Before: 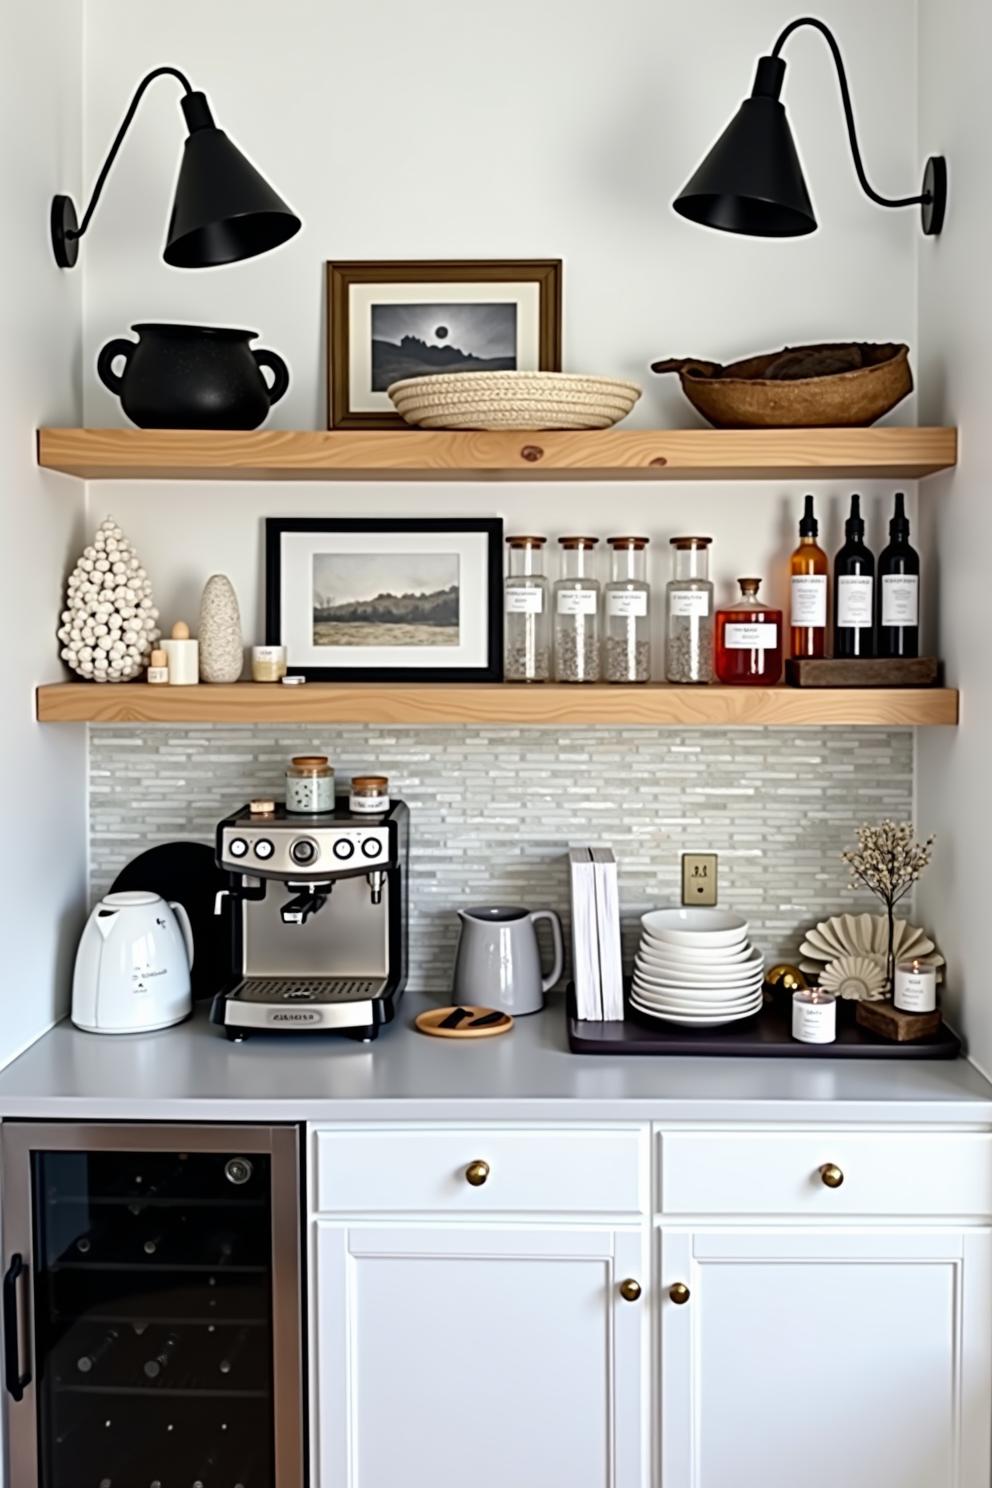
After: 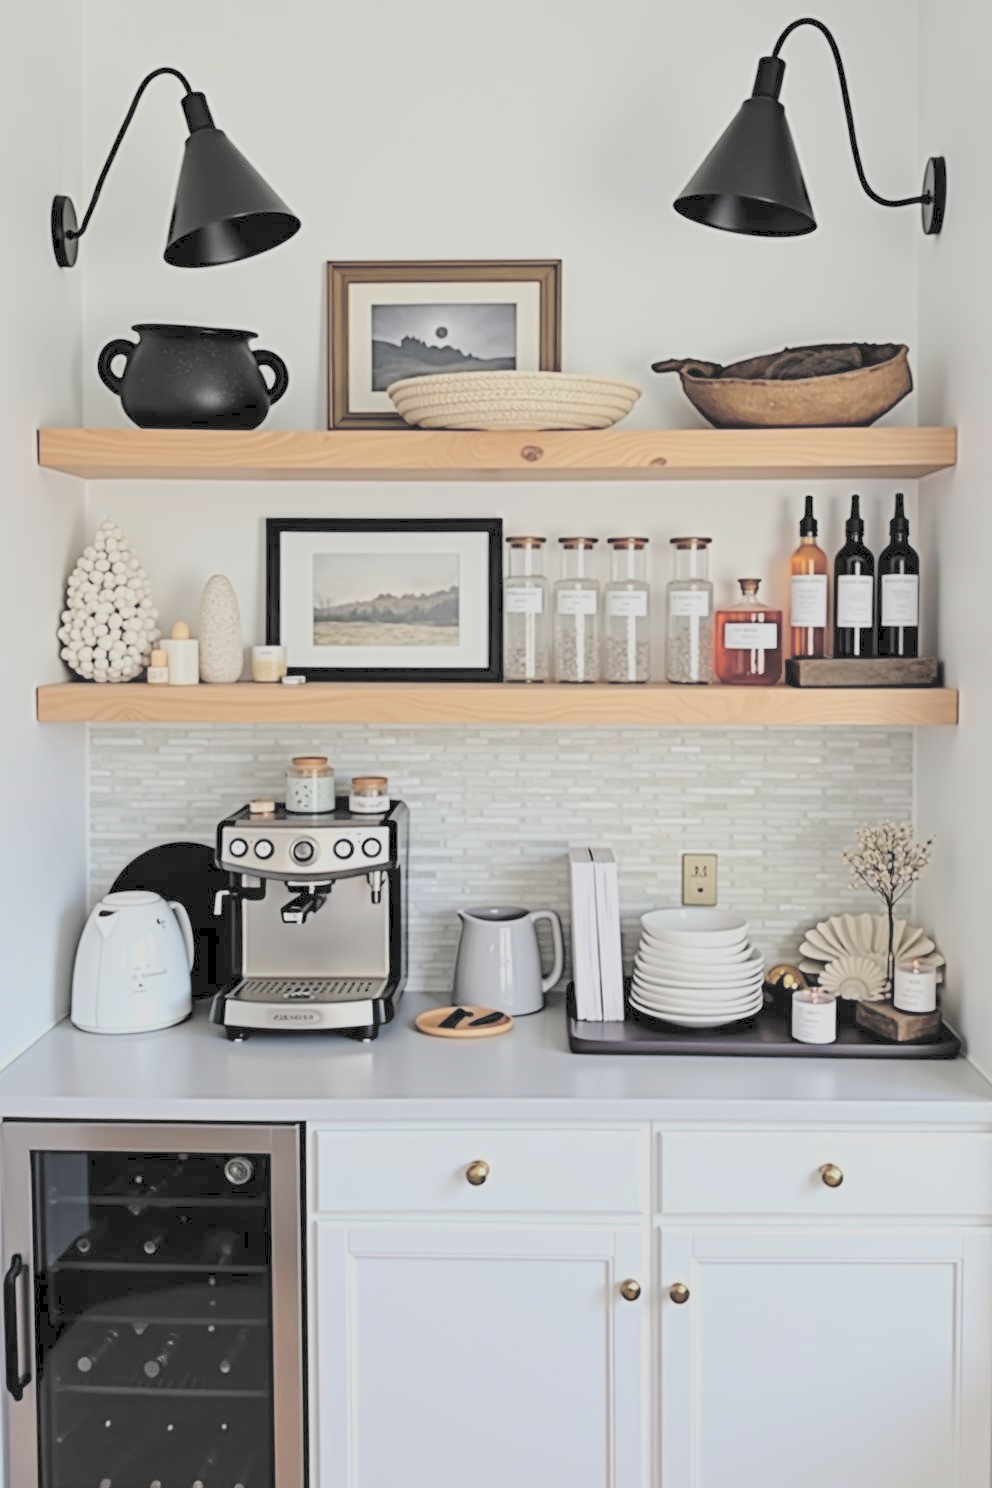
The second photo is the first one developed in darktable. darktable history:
exposure: exposure -1.481 EV, compensate exposure bias true, compensate highlight preservation false
contrast brightness saturation: brightness 0.998
